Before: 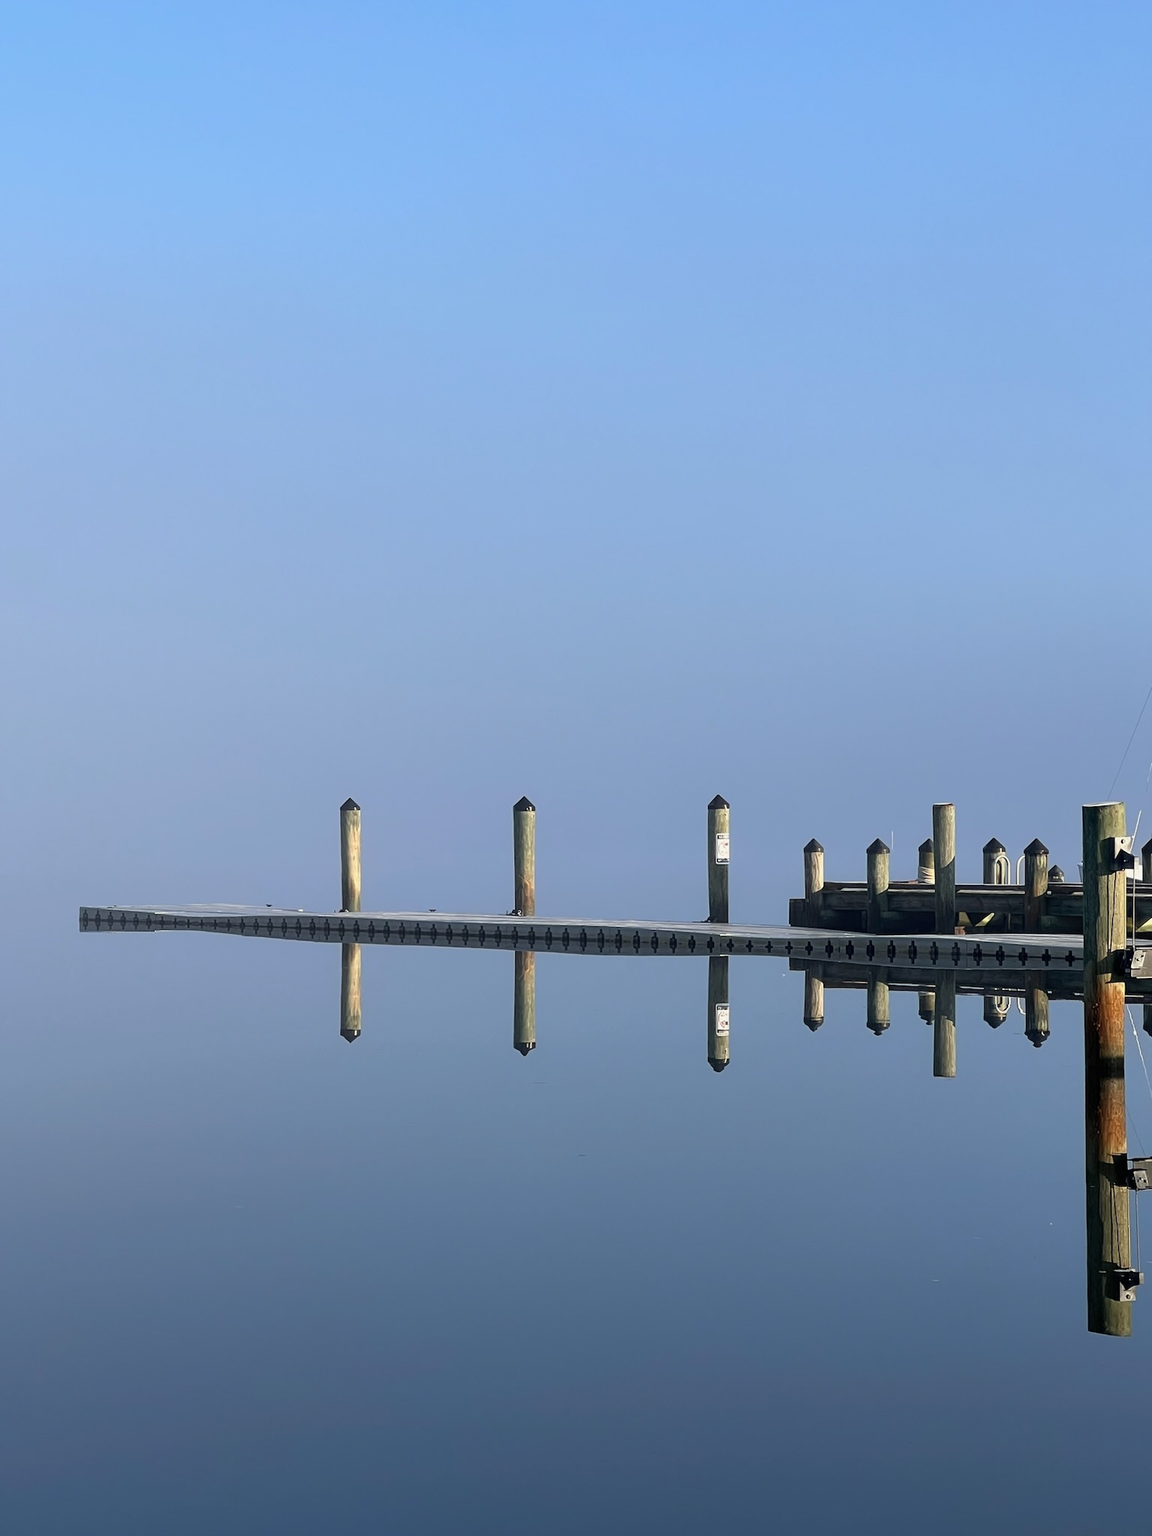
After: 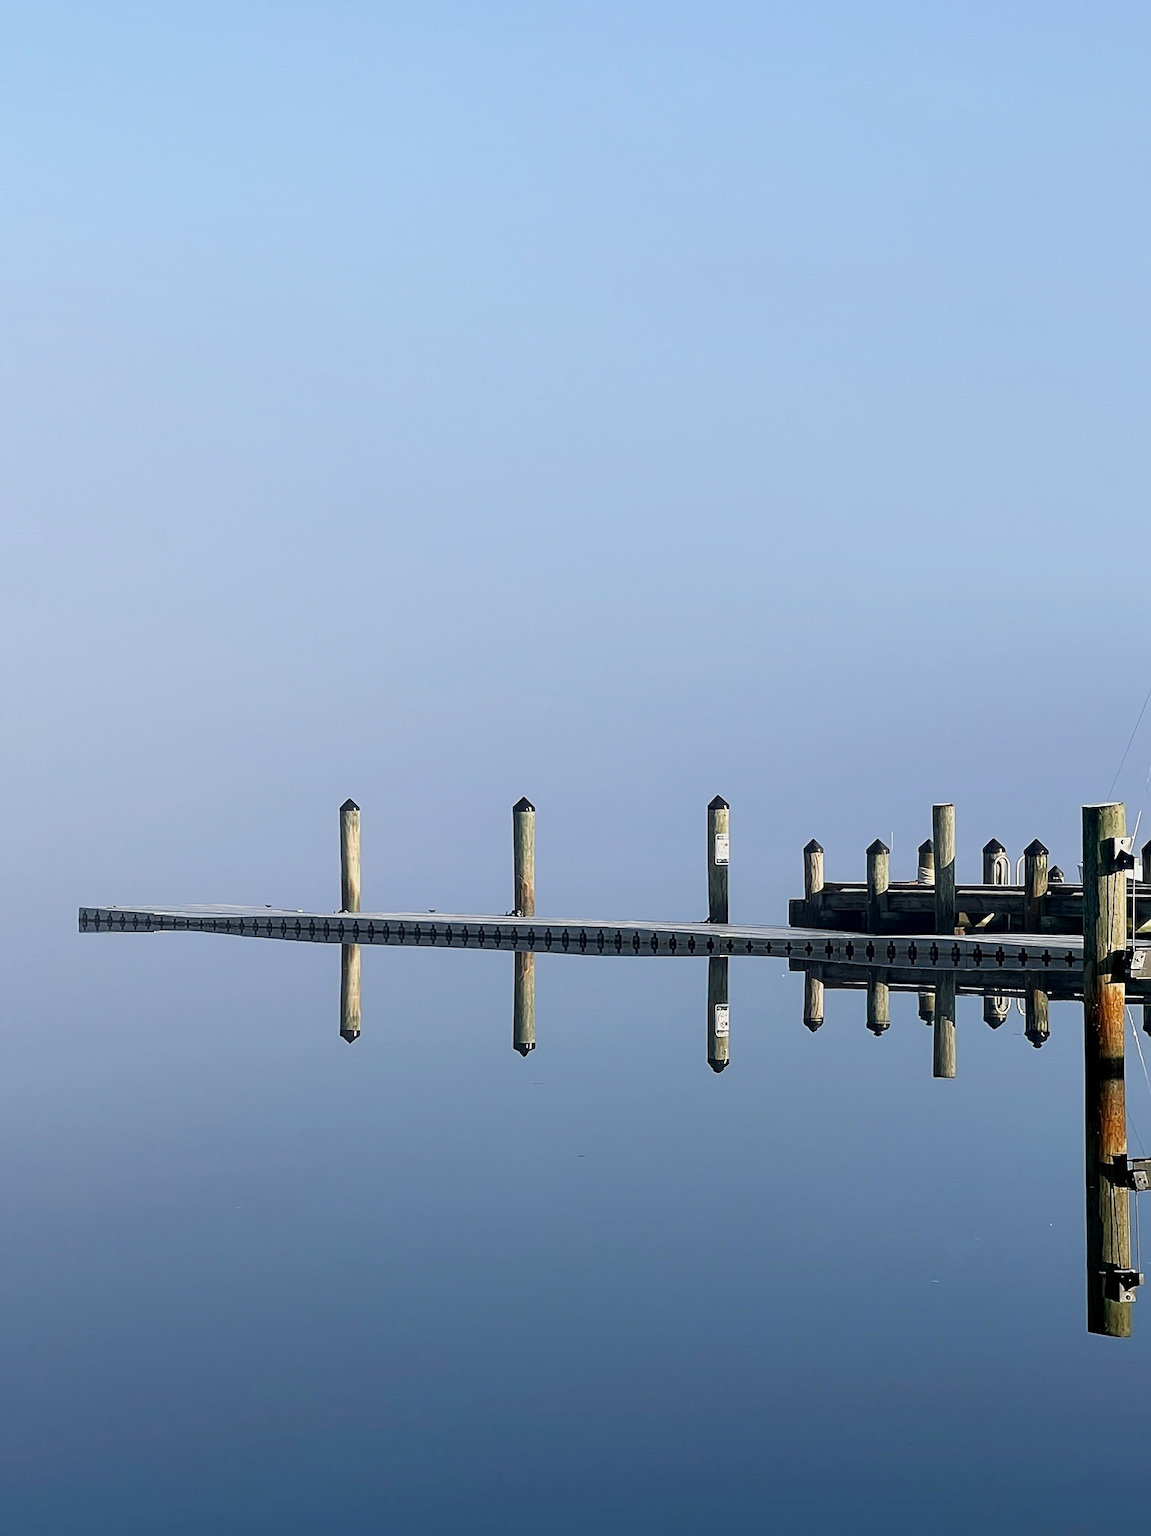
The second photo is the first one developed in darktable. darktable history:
tone curve: curves: ch0 [(0, 0) (0.091, 0.066) (0.184, 0.16) (0.491, 0.519) (0.748, 0.765) (1, 0.919)]; ch1 [(0, 0) (0.179, 0.173) (0.322, 0.32) (0.424, 0.424) (0.502, 0.5) (0.56, 0.575) (0.631, 0.675) (0.777, 0.806) (1, 1)]; ch2 [(0, 0) (0.434, 0.447) (0.497, 0.498) (0.539, 0.566) (0.676, 0.691) (1, 1)], preserve colors none
sharpen: on, module defaults
crop and rotate: left 0.11%, bottom 0.011%
shadows and highlights: shadows 1.85, highlights 41.73
